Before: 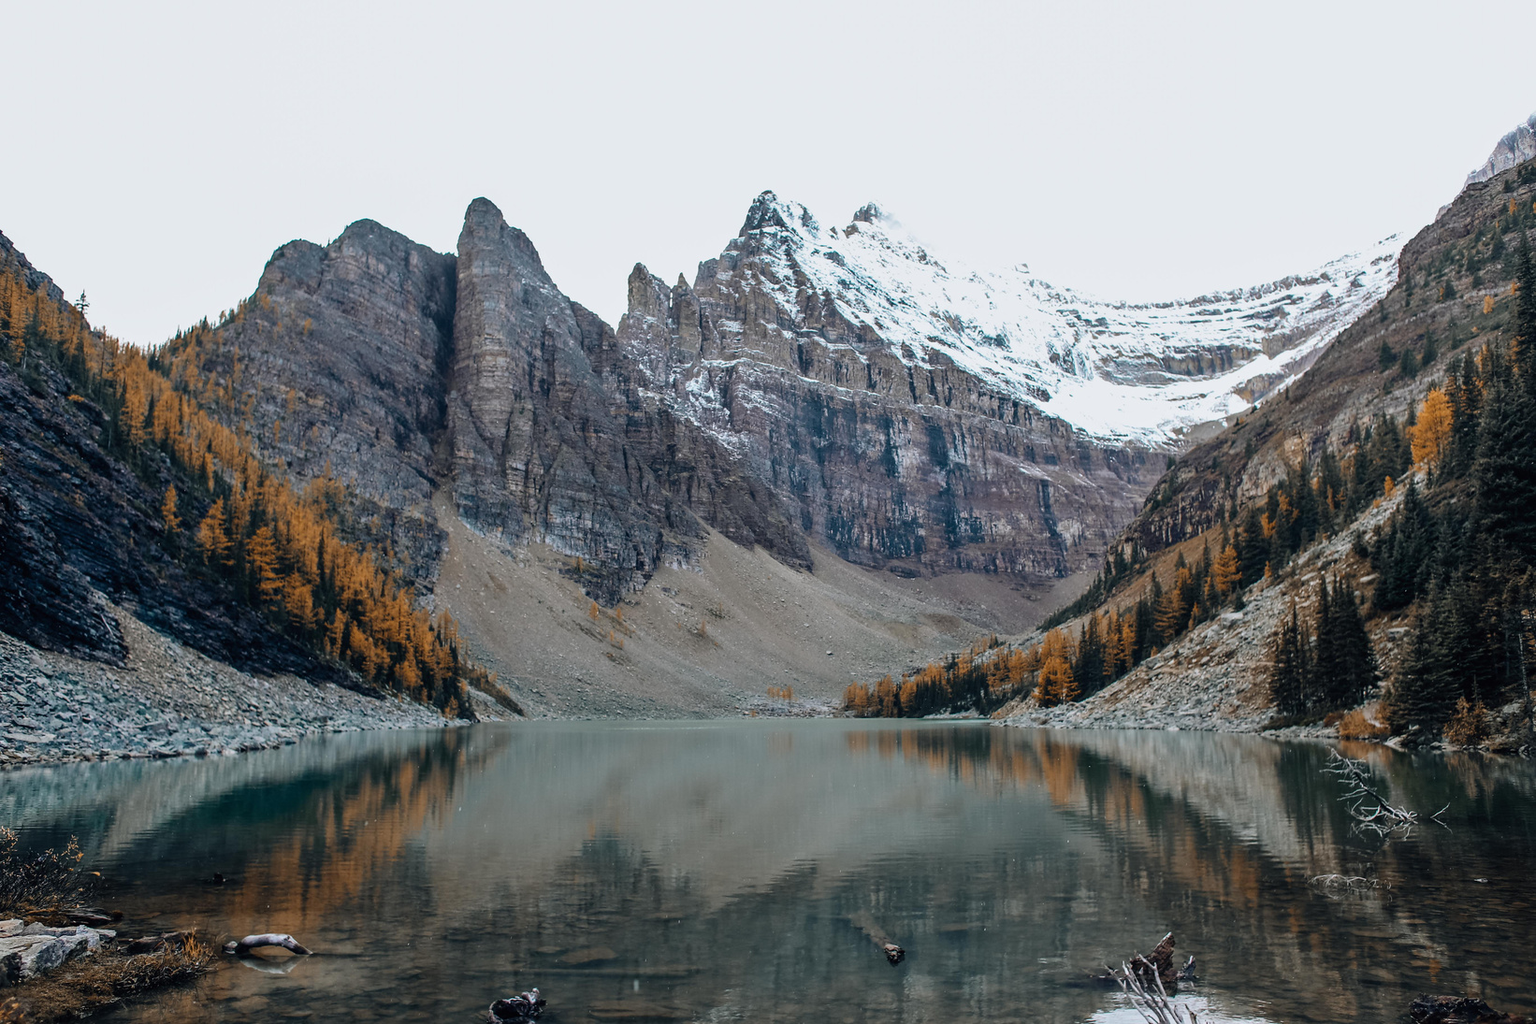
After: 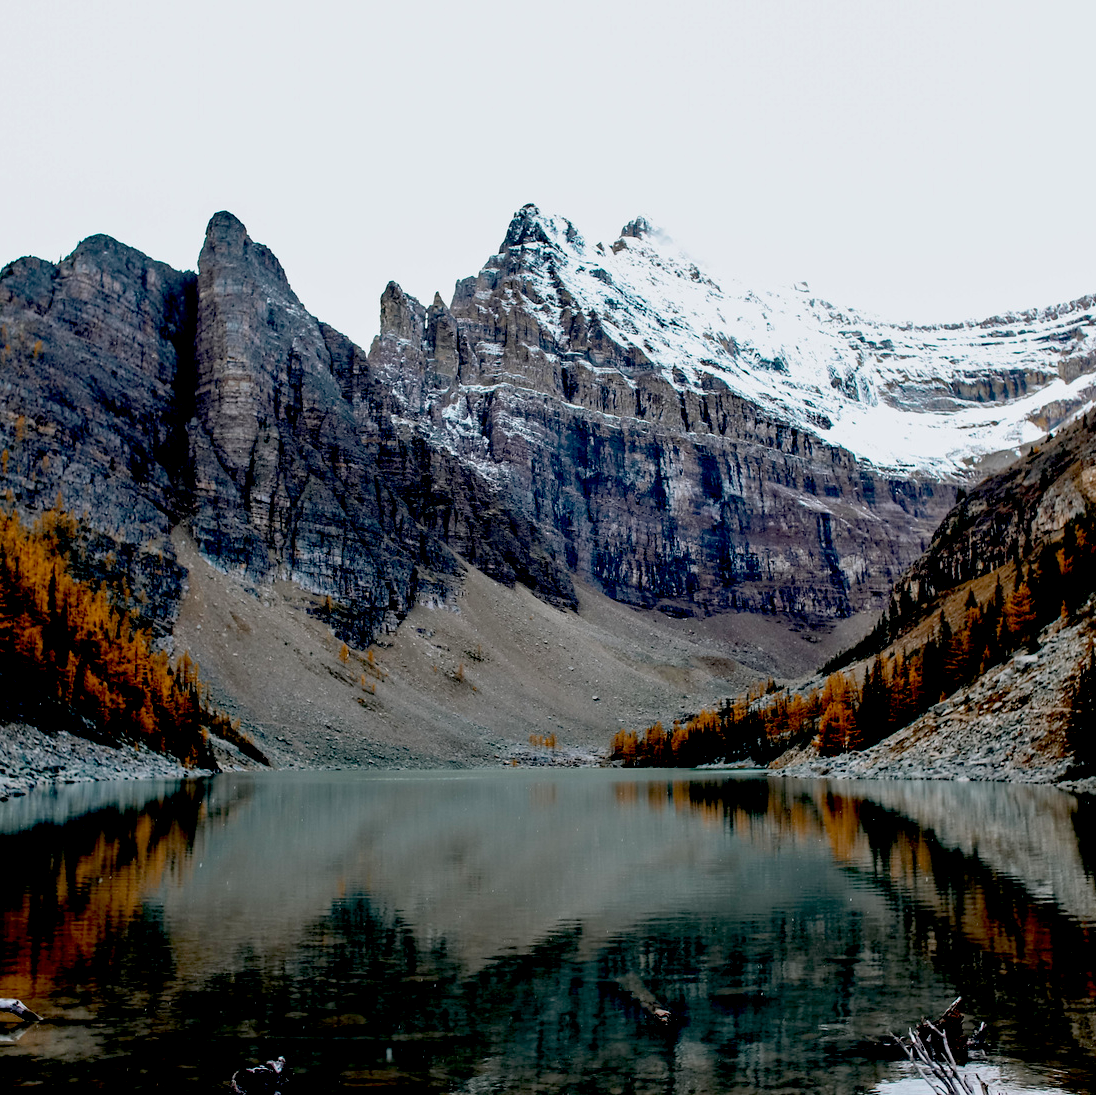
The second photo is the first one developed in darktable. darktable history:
crop and rotate: left 17.774%, right 15.422%
exposure: black level correction 0.058, compensate highlight preservation false
